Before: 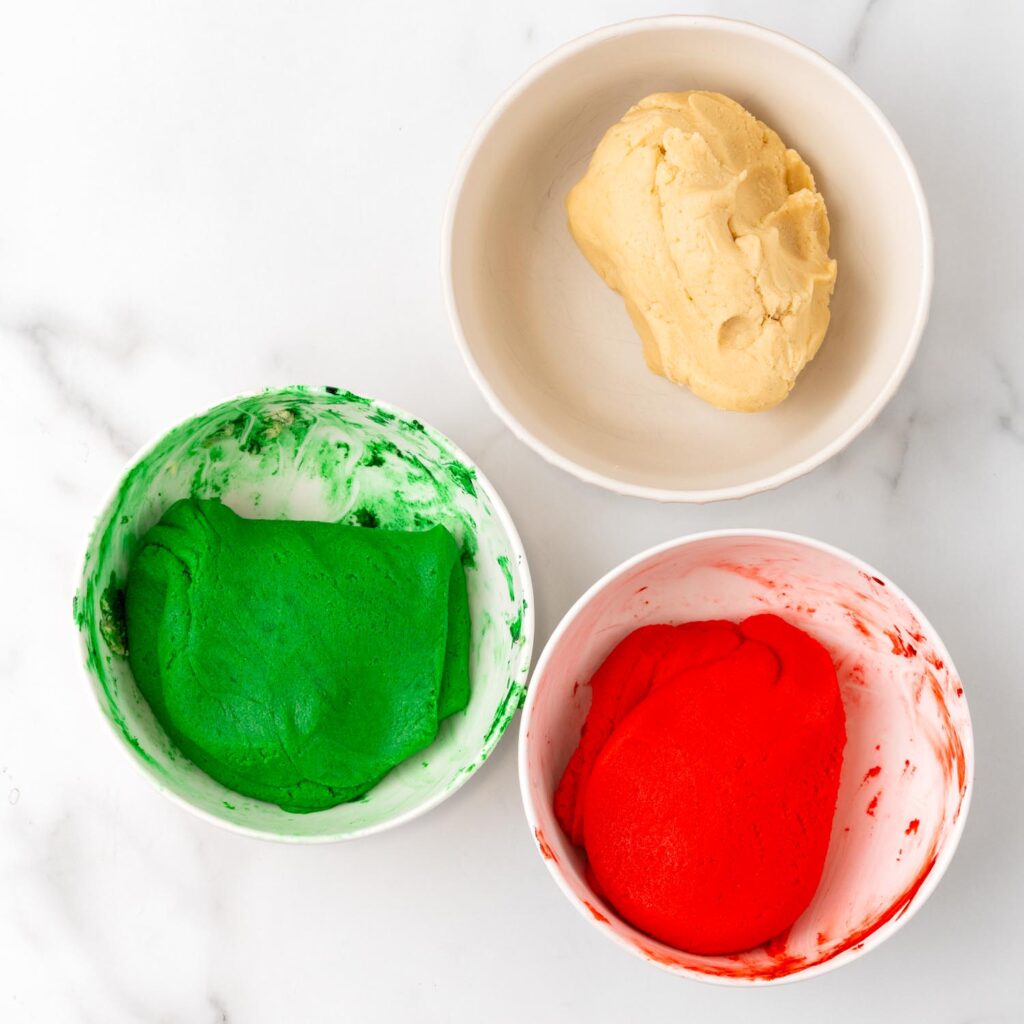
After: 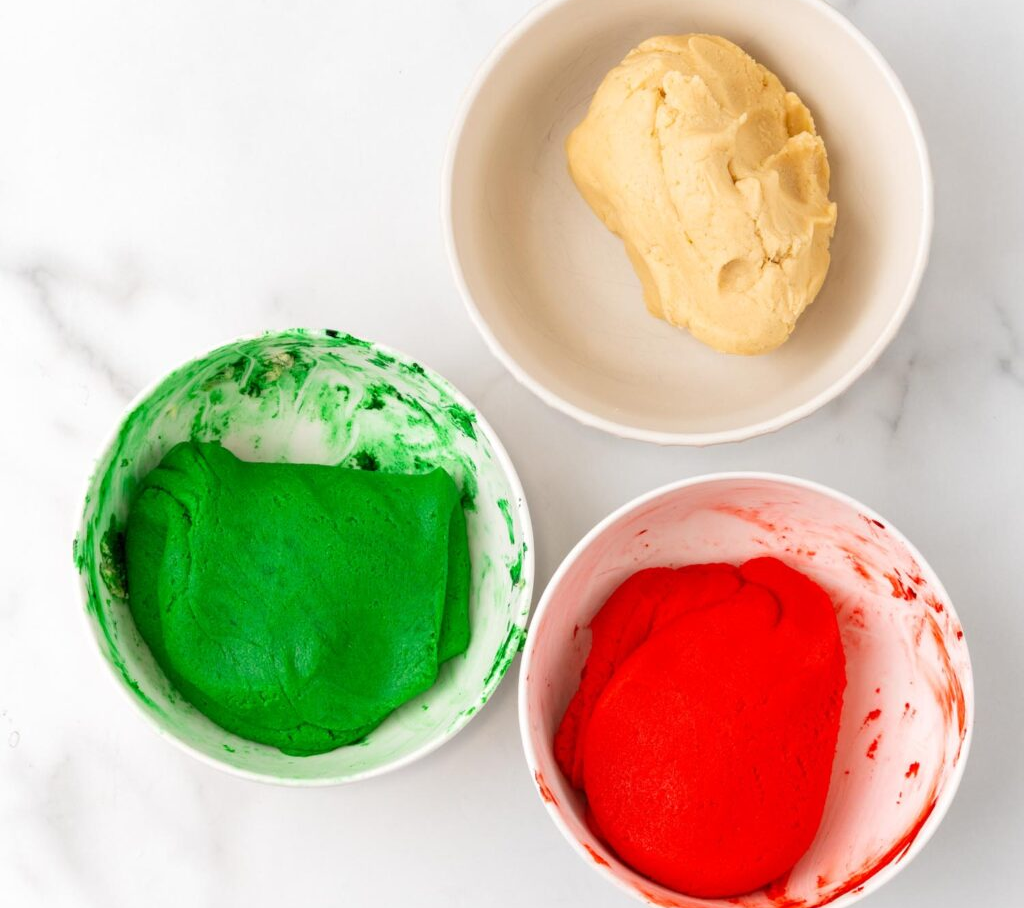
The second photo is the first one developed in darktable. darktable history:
crop and rotate: top 5.61%, bottom 5.708%
